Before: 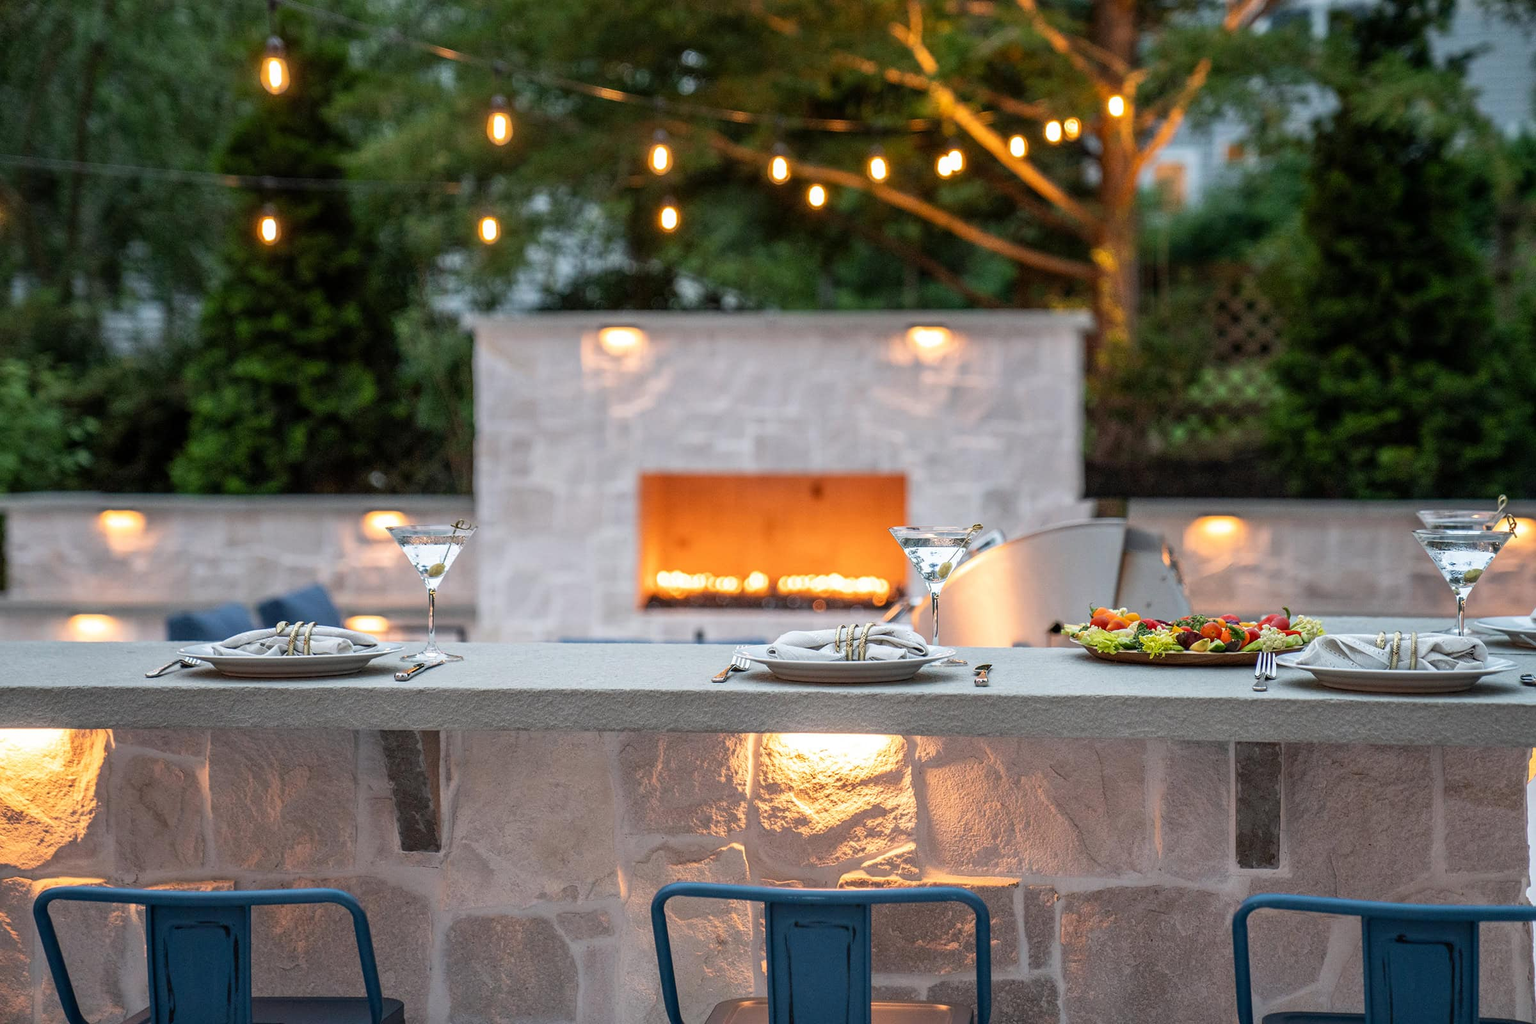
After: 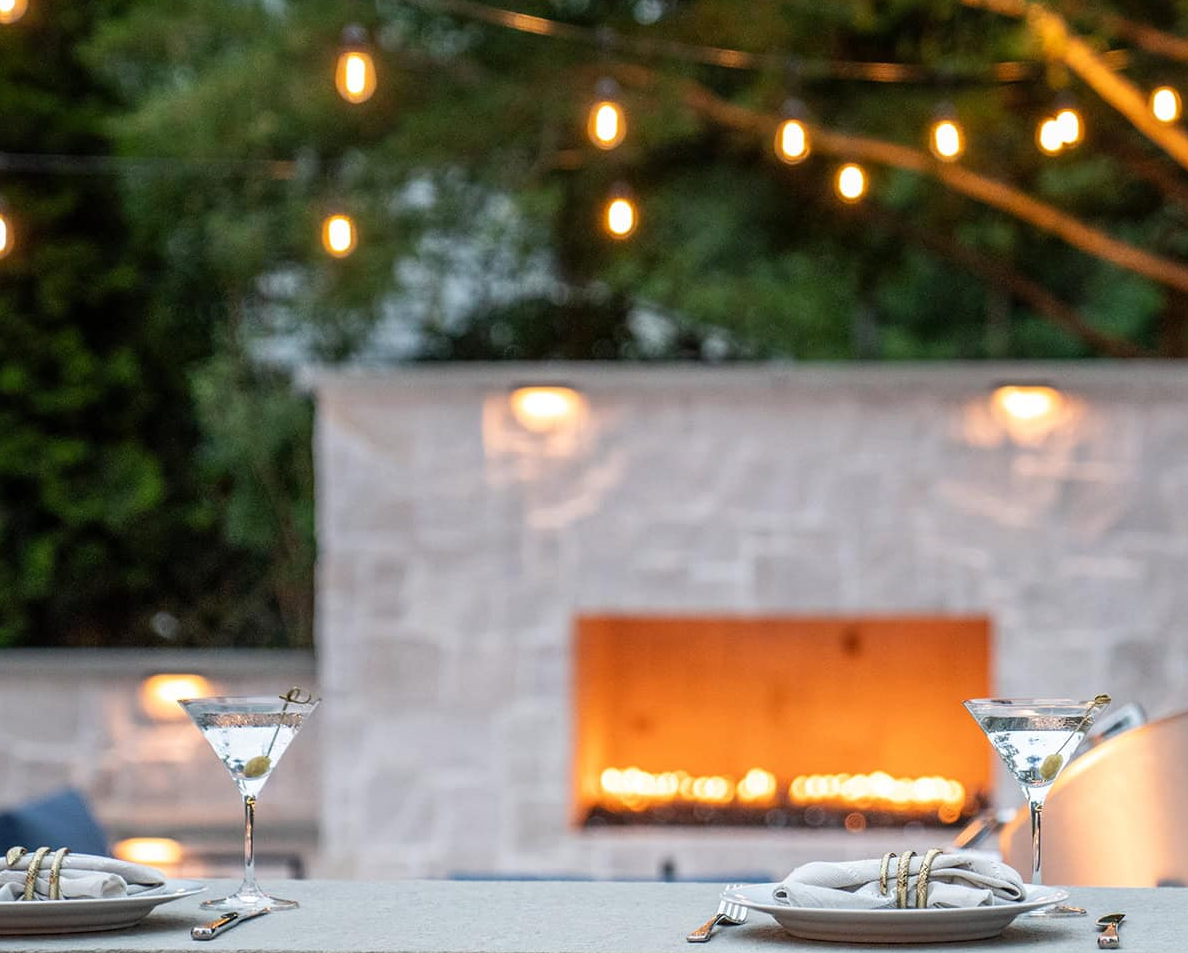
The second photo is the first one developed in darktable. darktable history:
crop: left 17.719%, top 7.796%, right 32.766%, bottom 32.595%
